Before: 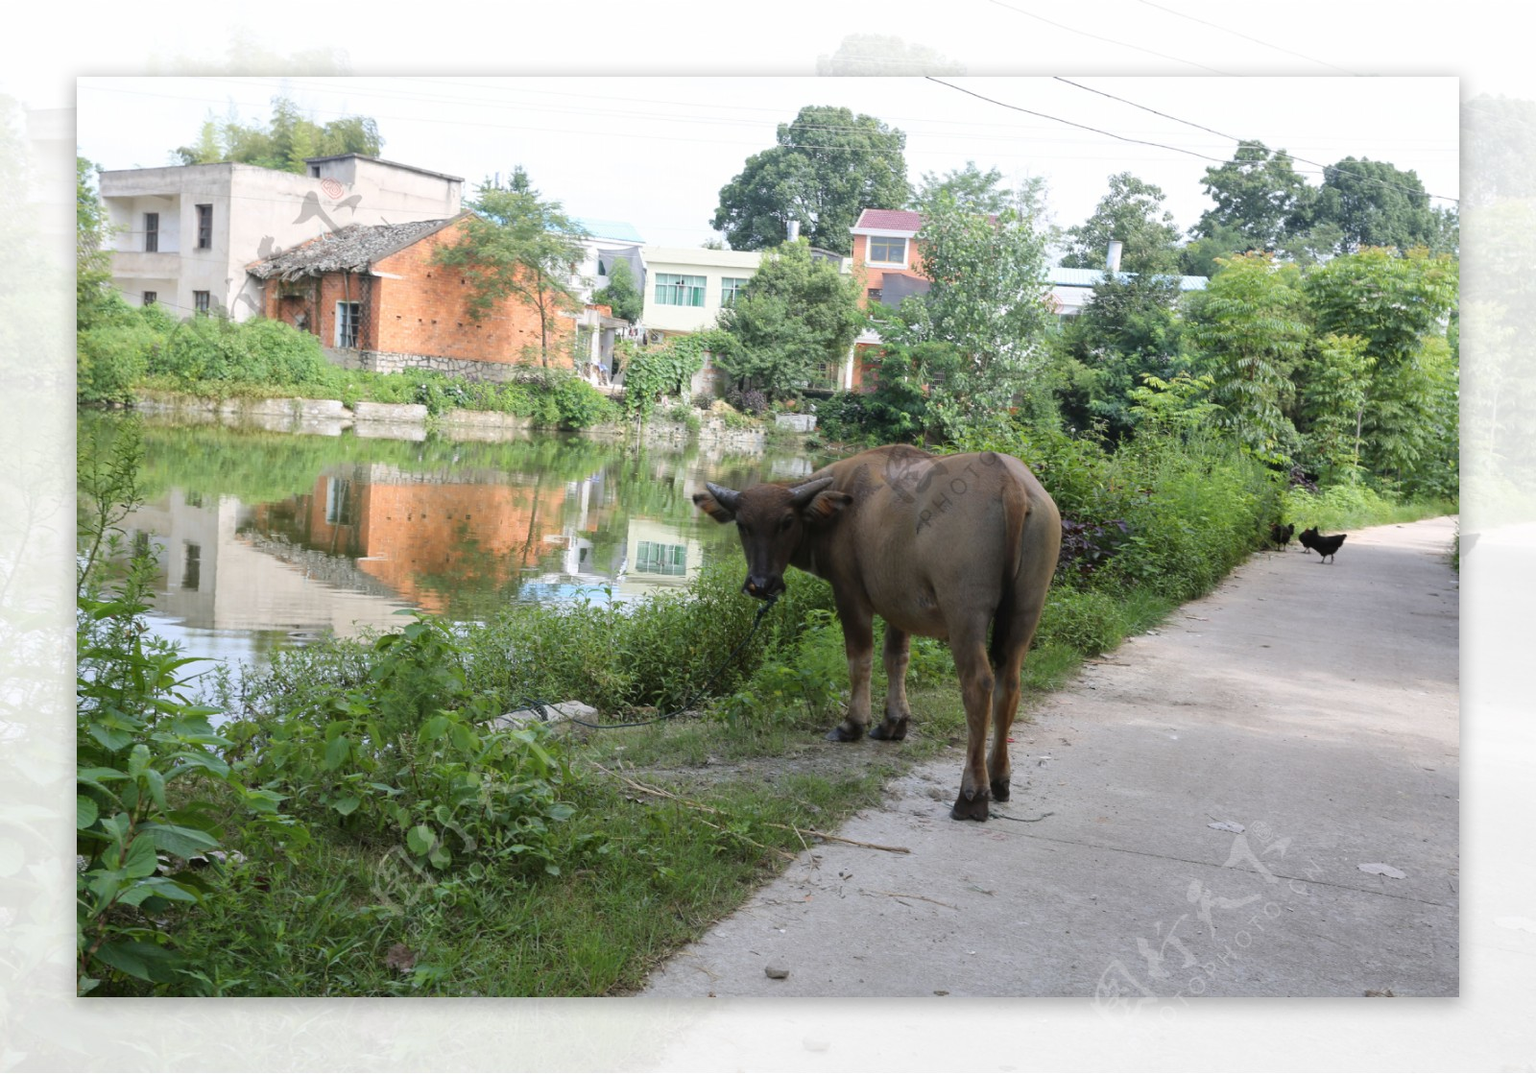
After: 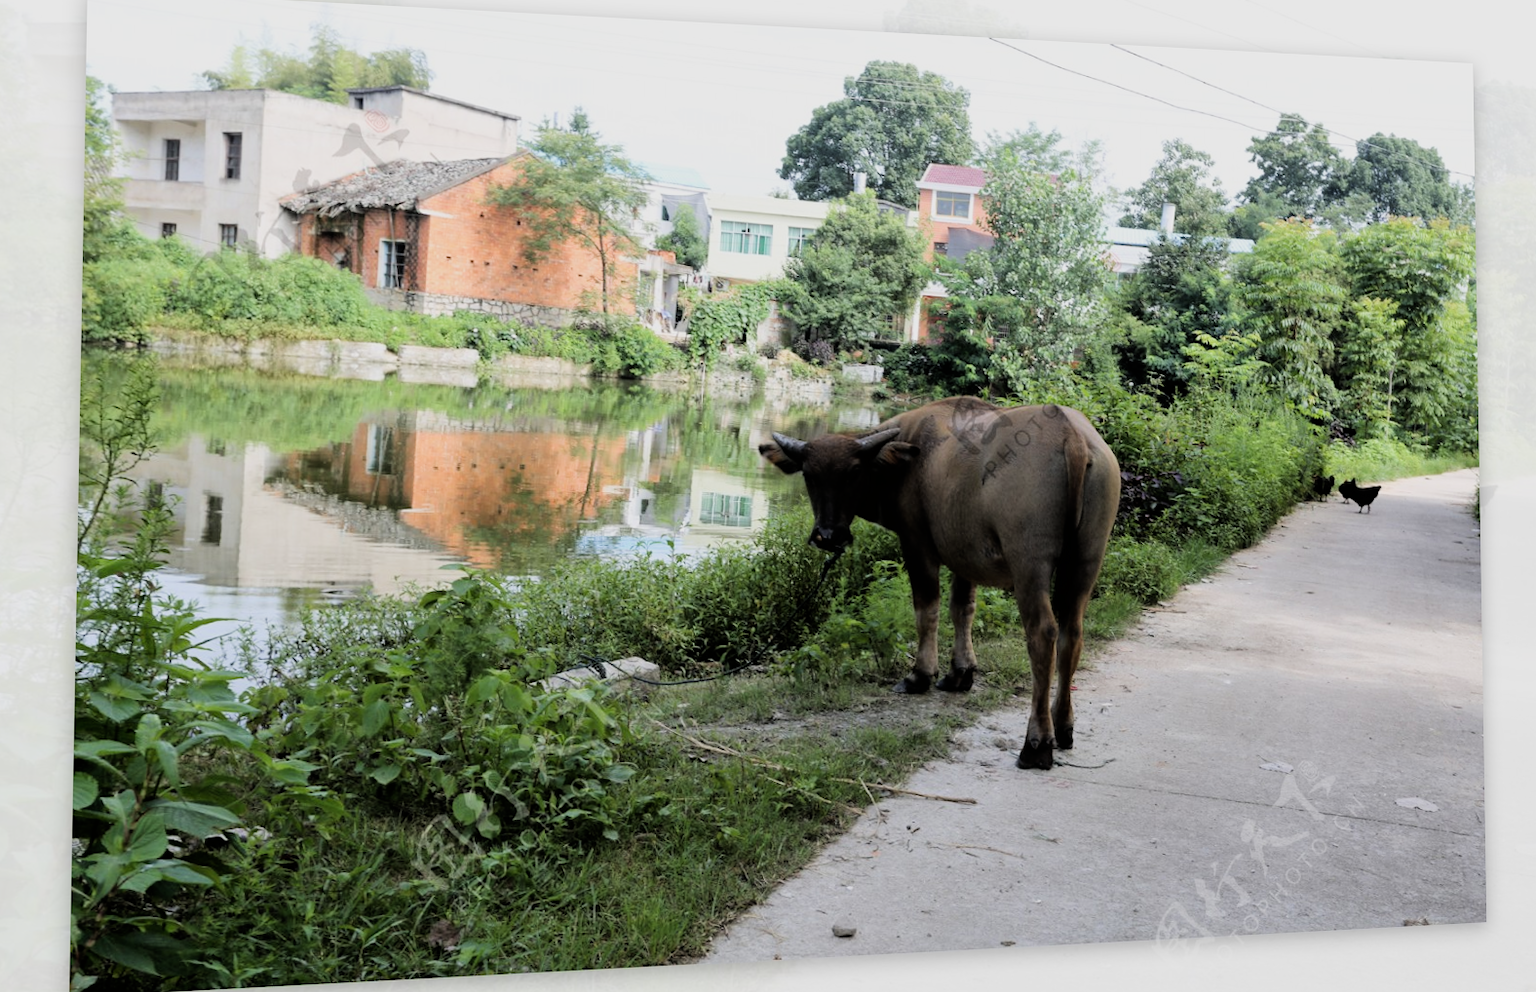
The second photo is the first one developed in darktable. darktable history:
filmic rgb: black relative exposure -5 EV, hardness 2.88, contrast 1.4, highlights saturation mix -20%
rotate and perspective: rotation -0.013°, lens shift (vertical) -0.027, lens shift (horizontal) 0.178, crop left 0.016, crop right 0.989, crop top 0.082, crop bottom 0.918
